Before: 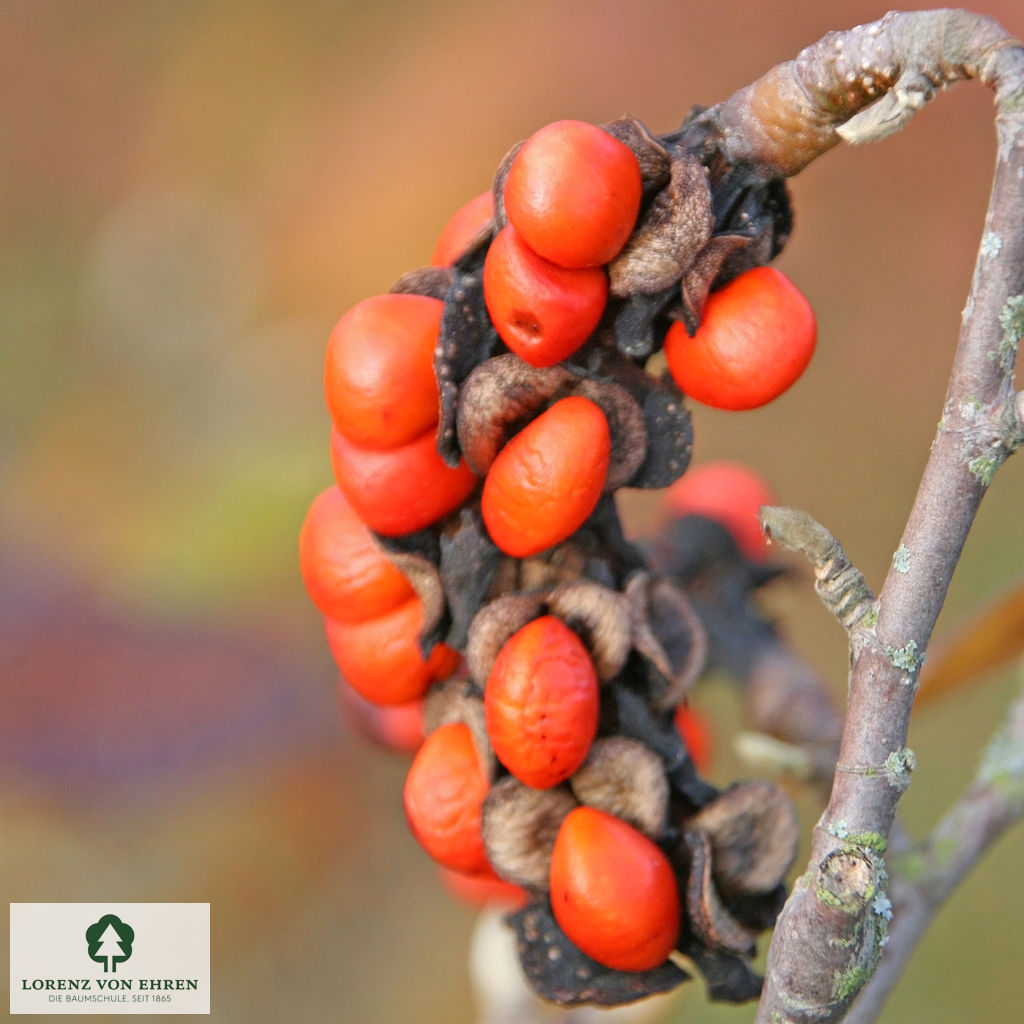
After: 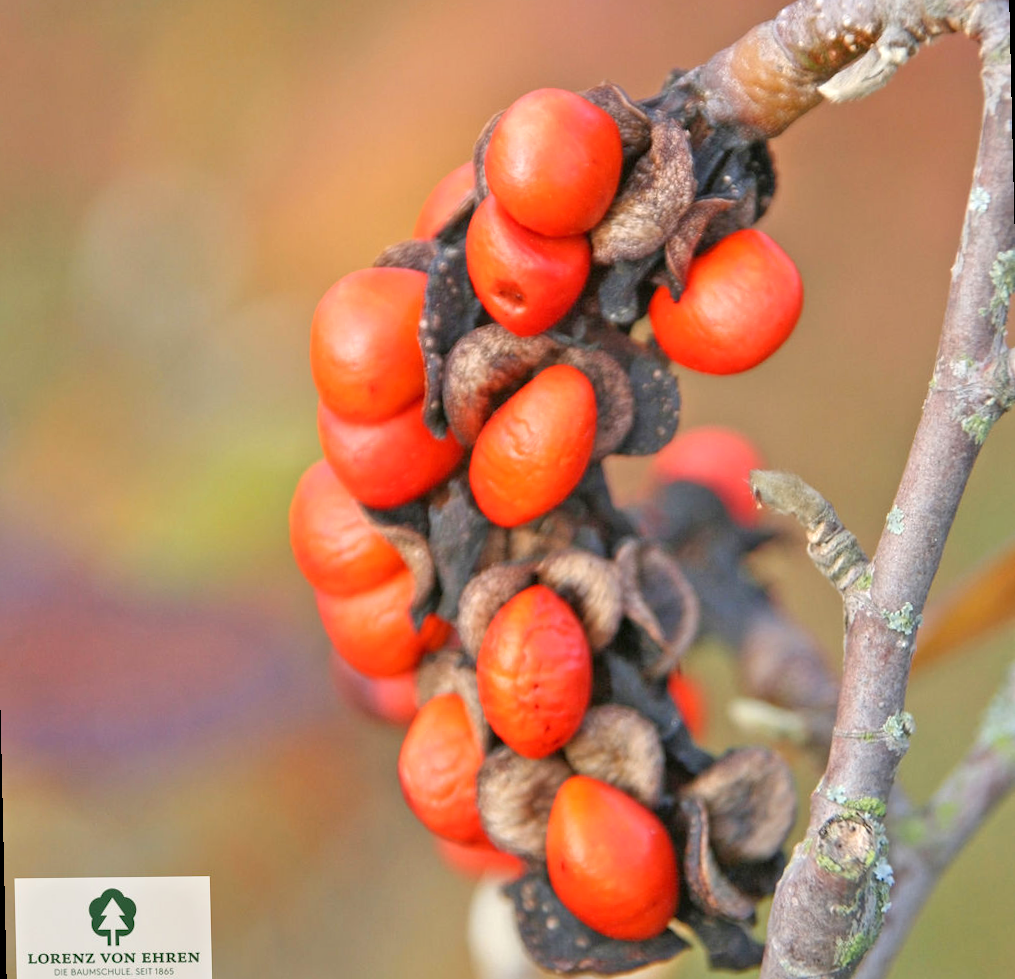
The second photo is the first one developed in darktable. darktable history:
tone equalizer: -8 EV 1 EV, -7 EV 1 EV, -6 EV 1 EV, -5 EV 1 EV, -4 EV 1 EV, -3 EV 0.75 EV, -2 EV 0.5 EV, -1 EV 0.25 EV
rotate and perspective: rotation -1.32°, lens shift (horizontal) -0.031, crop left 0.015, crop right 0.985, crop top 0.047, crop bottom 0.982
